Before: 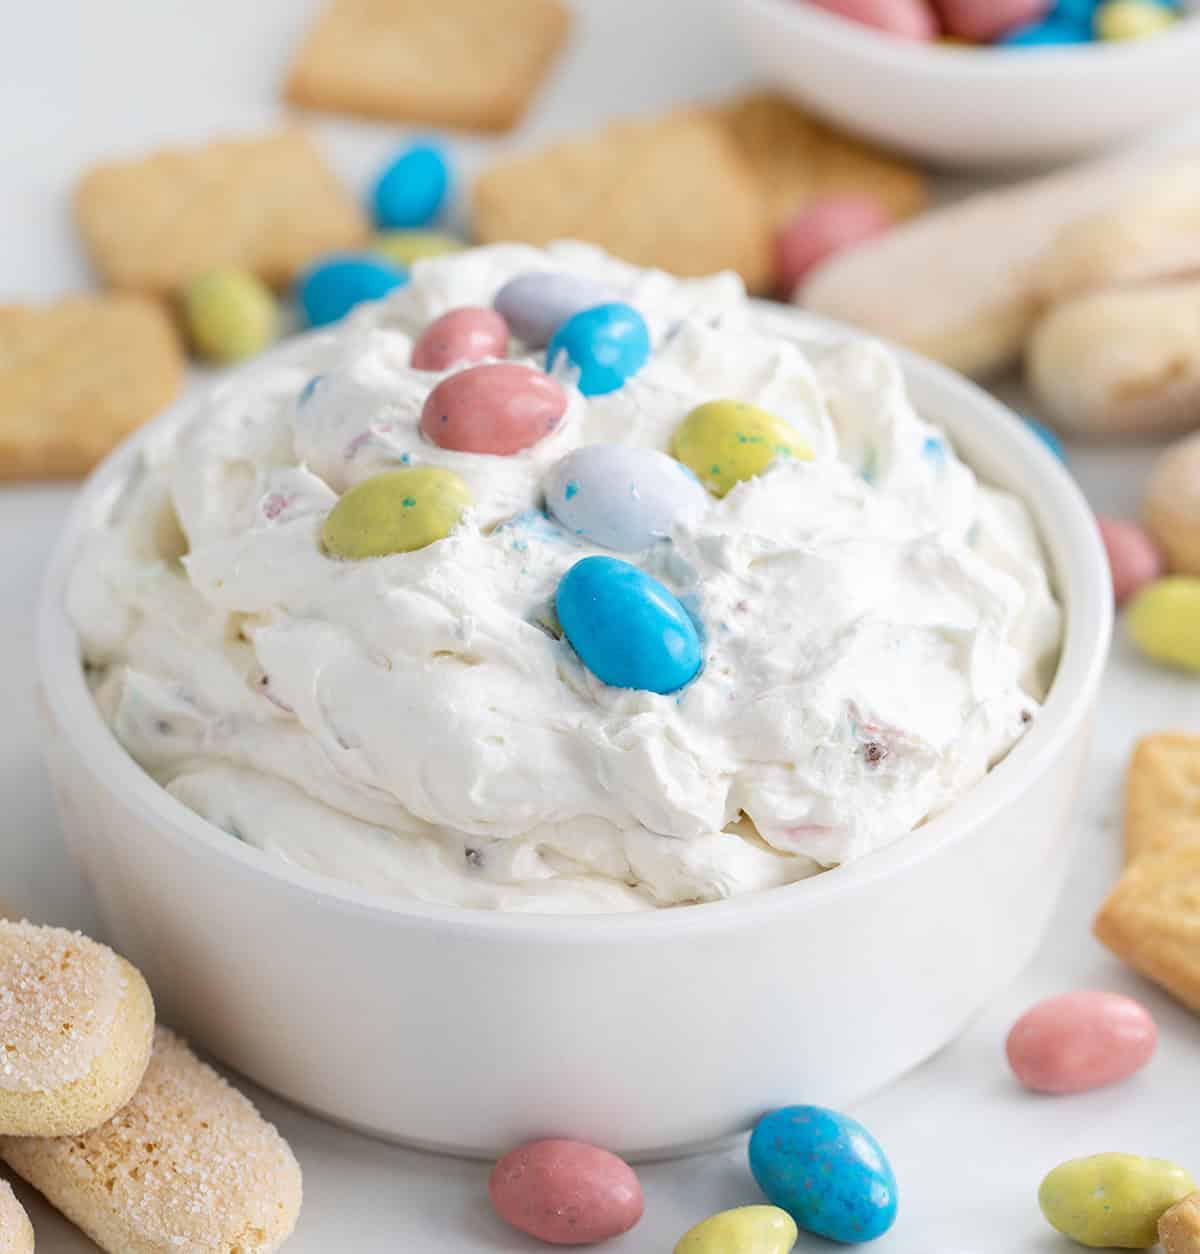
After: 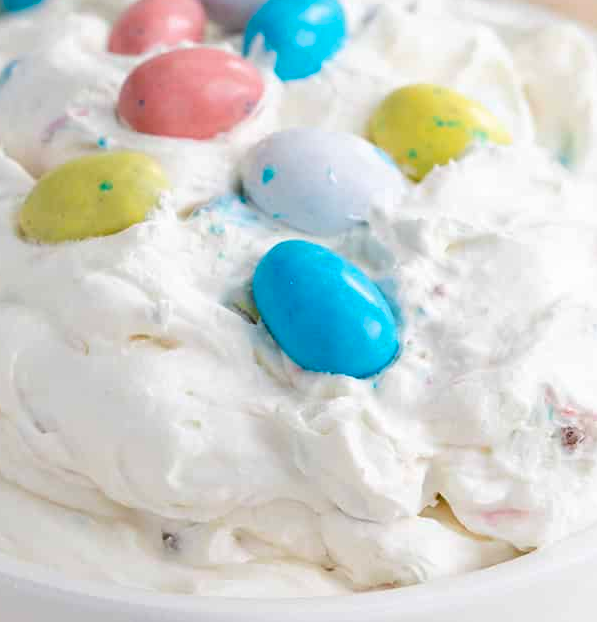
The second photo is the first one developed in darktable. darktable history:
tone equalizer: smoothing diameter 25%, edges refinement/feathering 14.93, preserve details guided filter
crop: left 25.322%, top 25.275%, right 24.89%, bottom 25.08%
